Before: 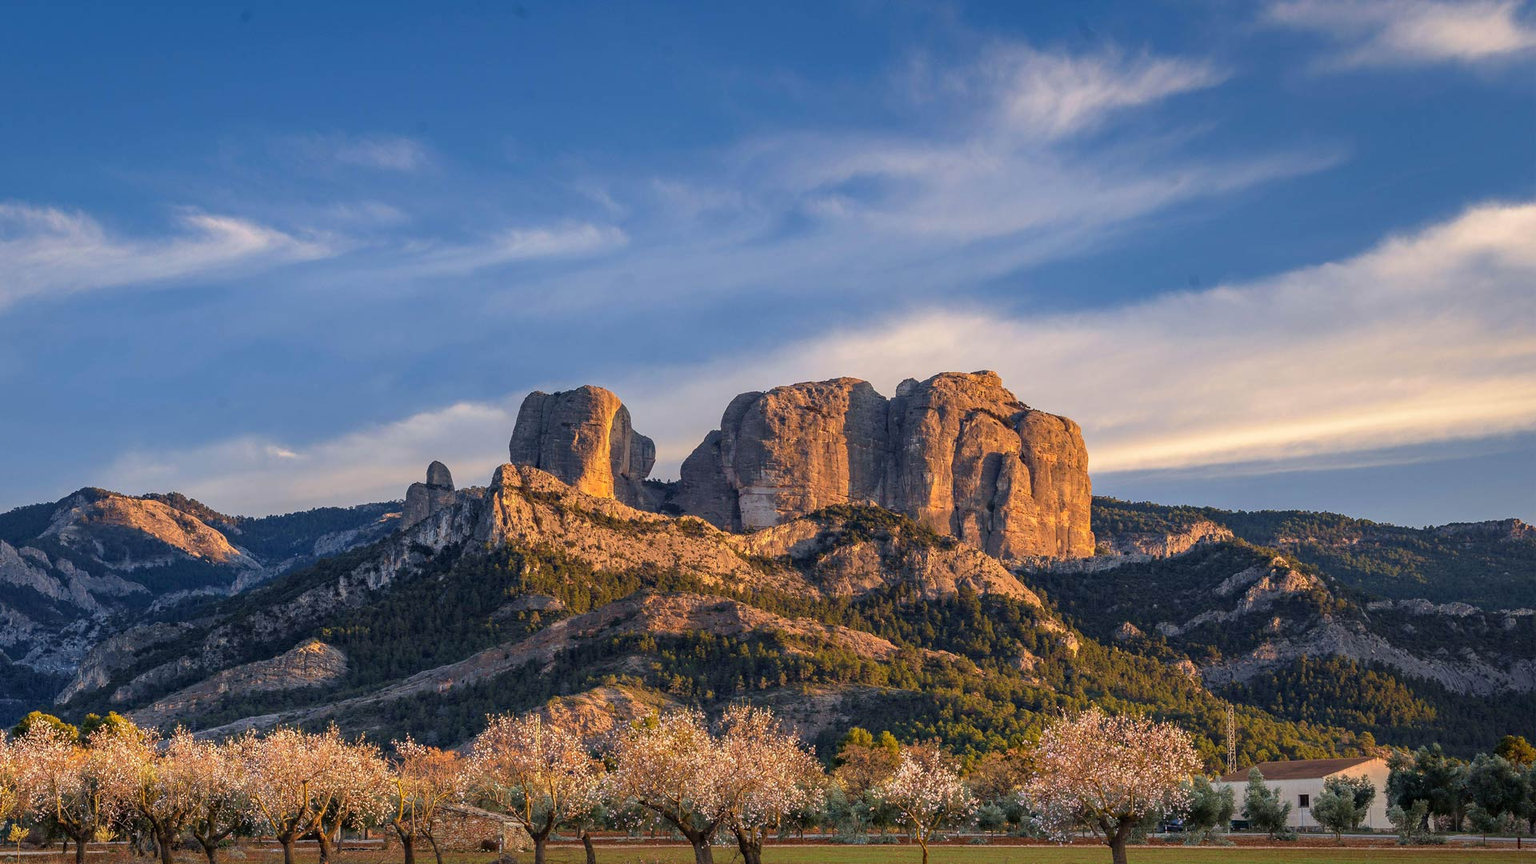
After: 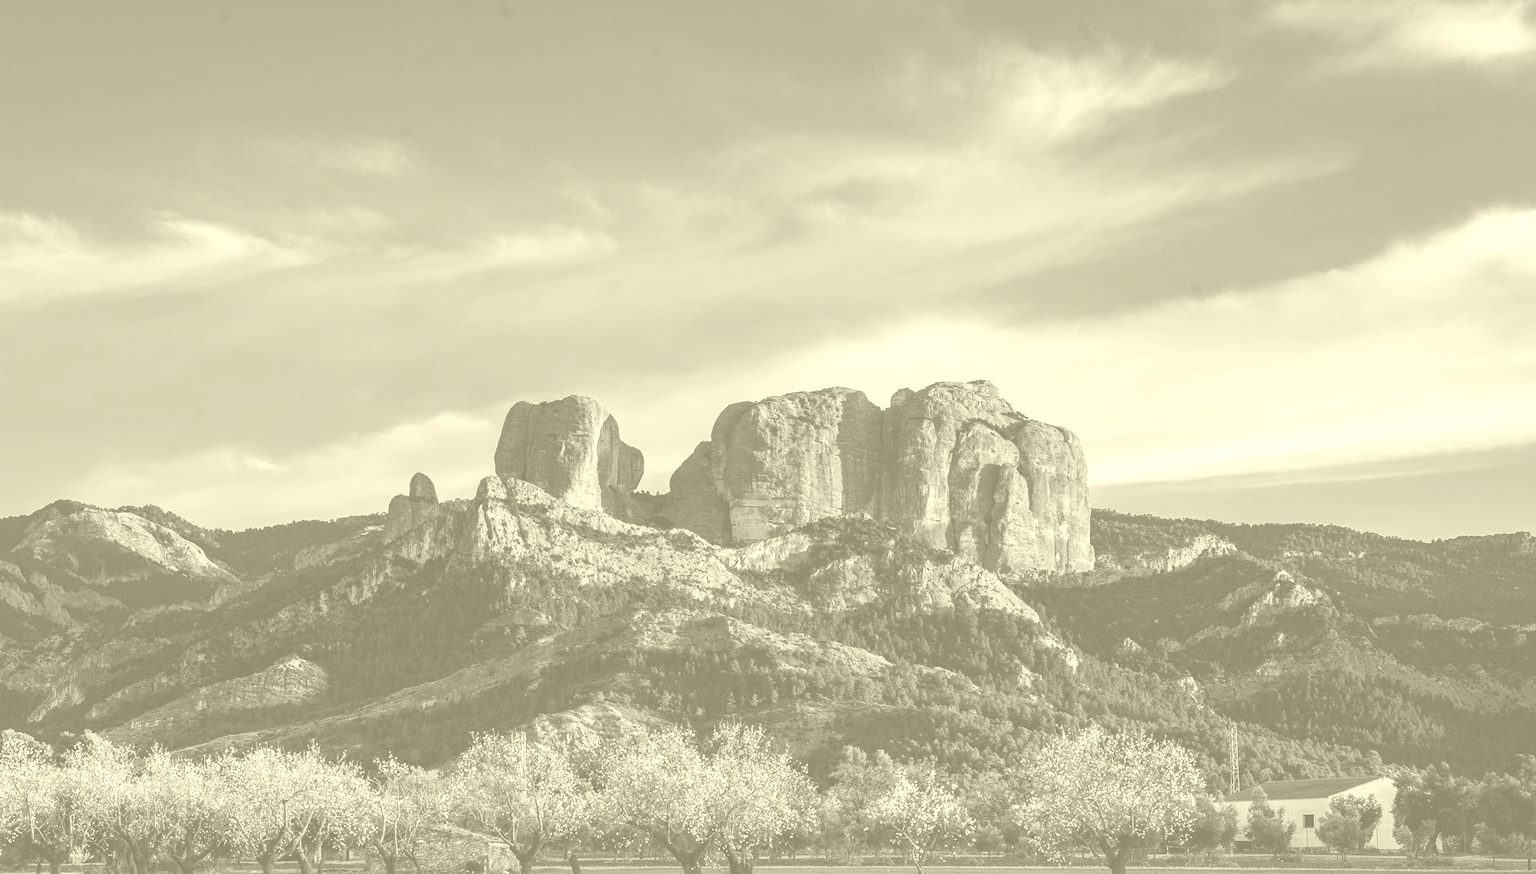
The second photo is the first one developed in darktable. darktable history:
contrast brightness saturation: contrast 0.28
colorize: hue 43.2°, saturation 40%, version 1
crop and rotate: left 1.774%, right 0.633%, bottom 1.28%
exposure: compensate highlight preservation false
